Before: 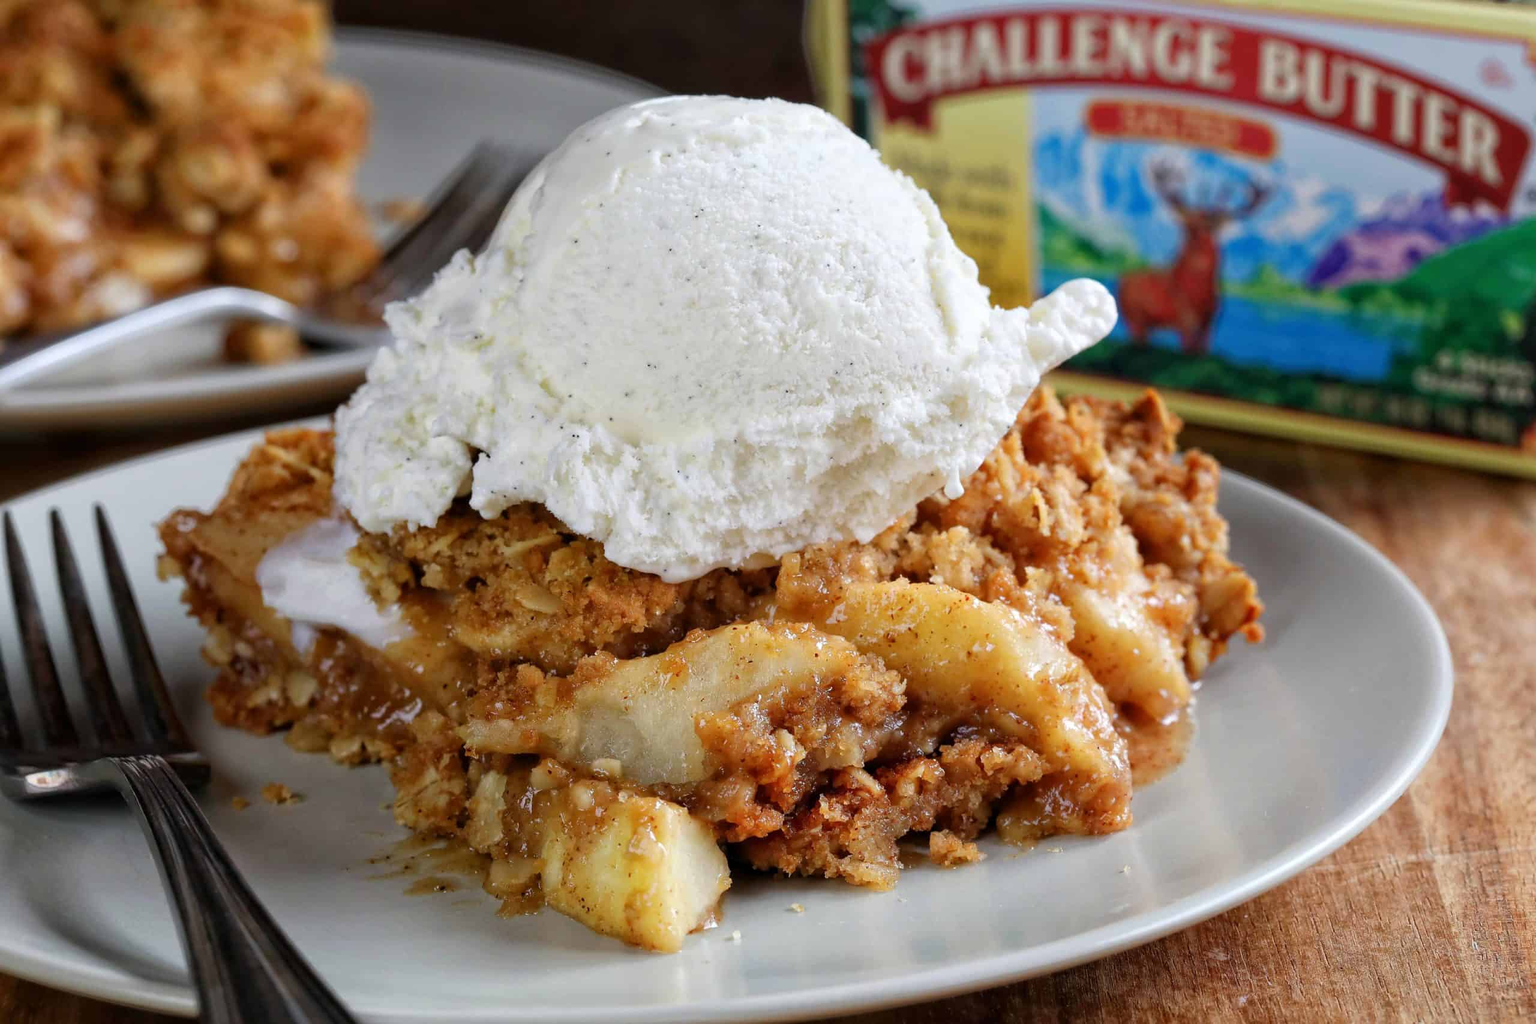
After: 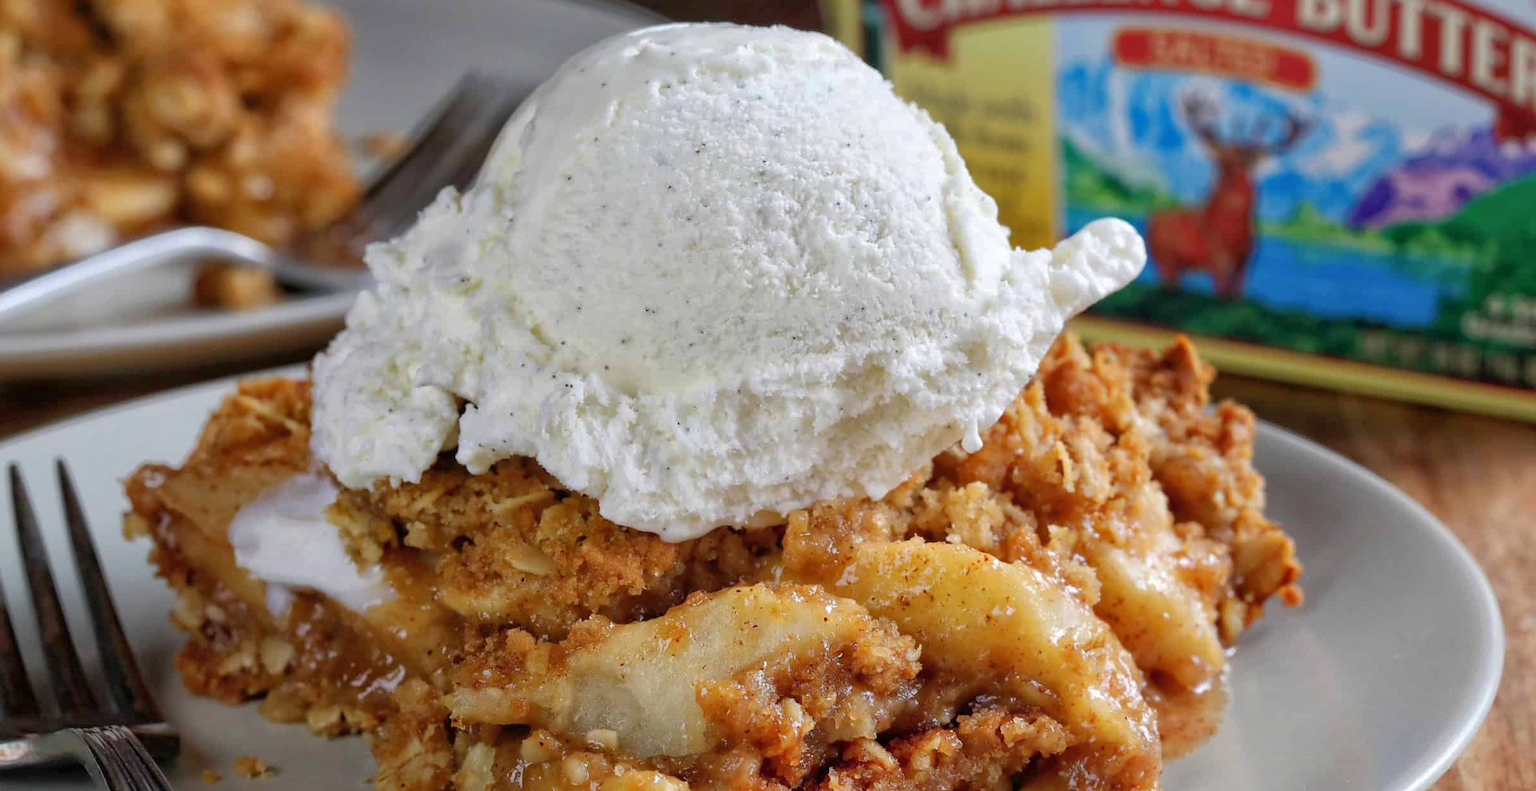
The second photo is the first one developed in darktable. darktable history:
crop: left 2.737%, top 7.287%, right 3.421%, bottom 20.179%
shadows and highlights: on, module defaults
